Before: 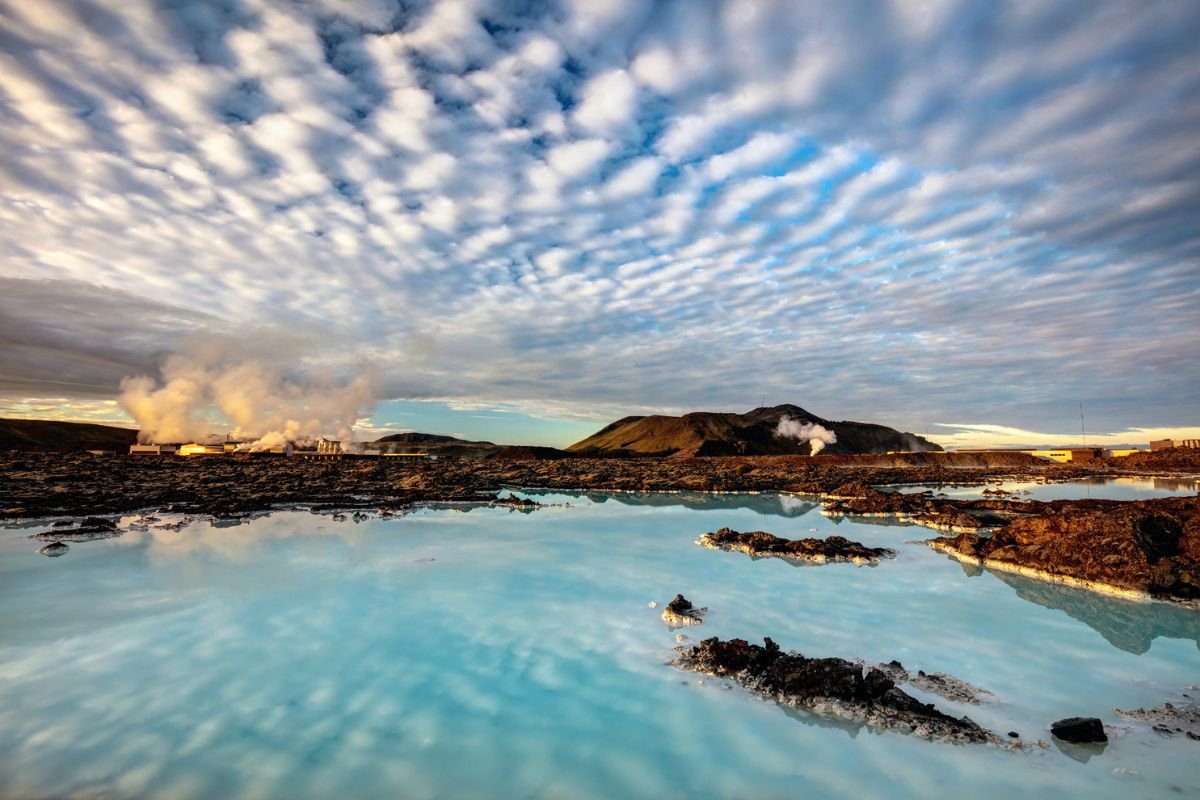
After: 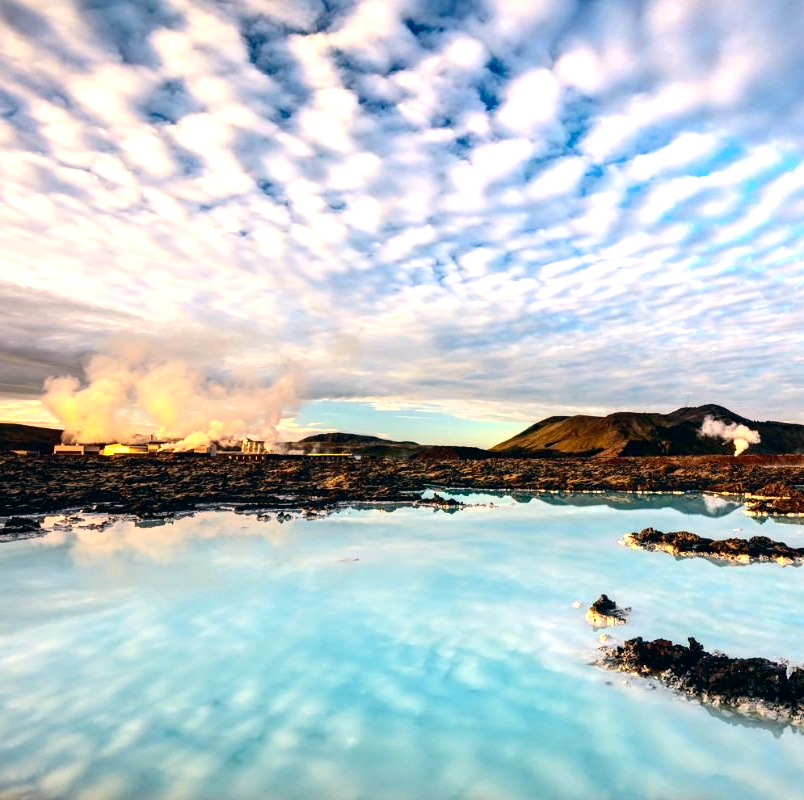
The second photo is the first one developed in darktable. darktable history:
exposure: exposure 0.603 EV, compensate highlight preservation false
contrast brightness saturation: contrast 0.153, brightness -0.014, saturation 0.101
color correction: highlights a* 5.37, highlights b* 5.31, shadows a* -4.83, shadows b* -5.1
crop and rotate: left 6.343%, right 26.612%
shadows and highlights: shadows -9.97, white point adjustment 1.61, highlights 11.96
